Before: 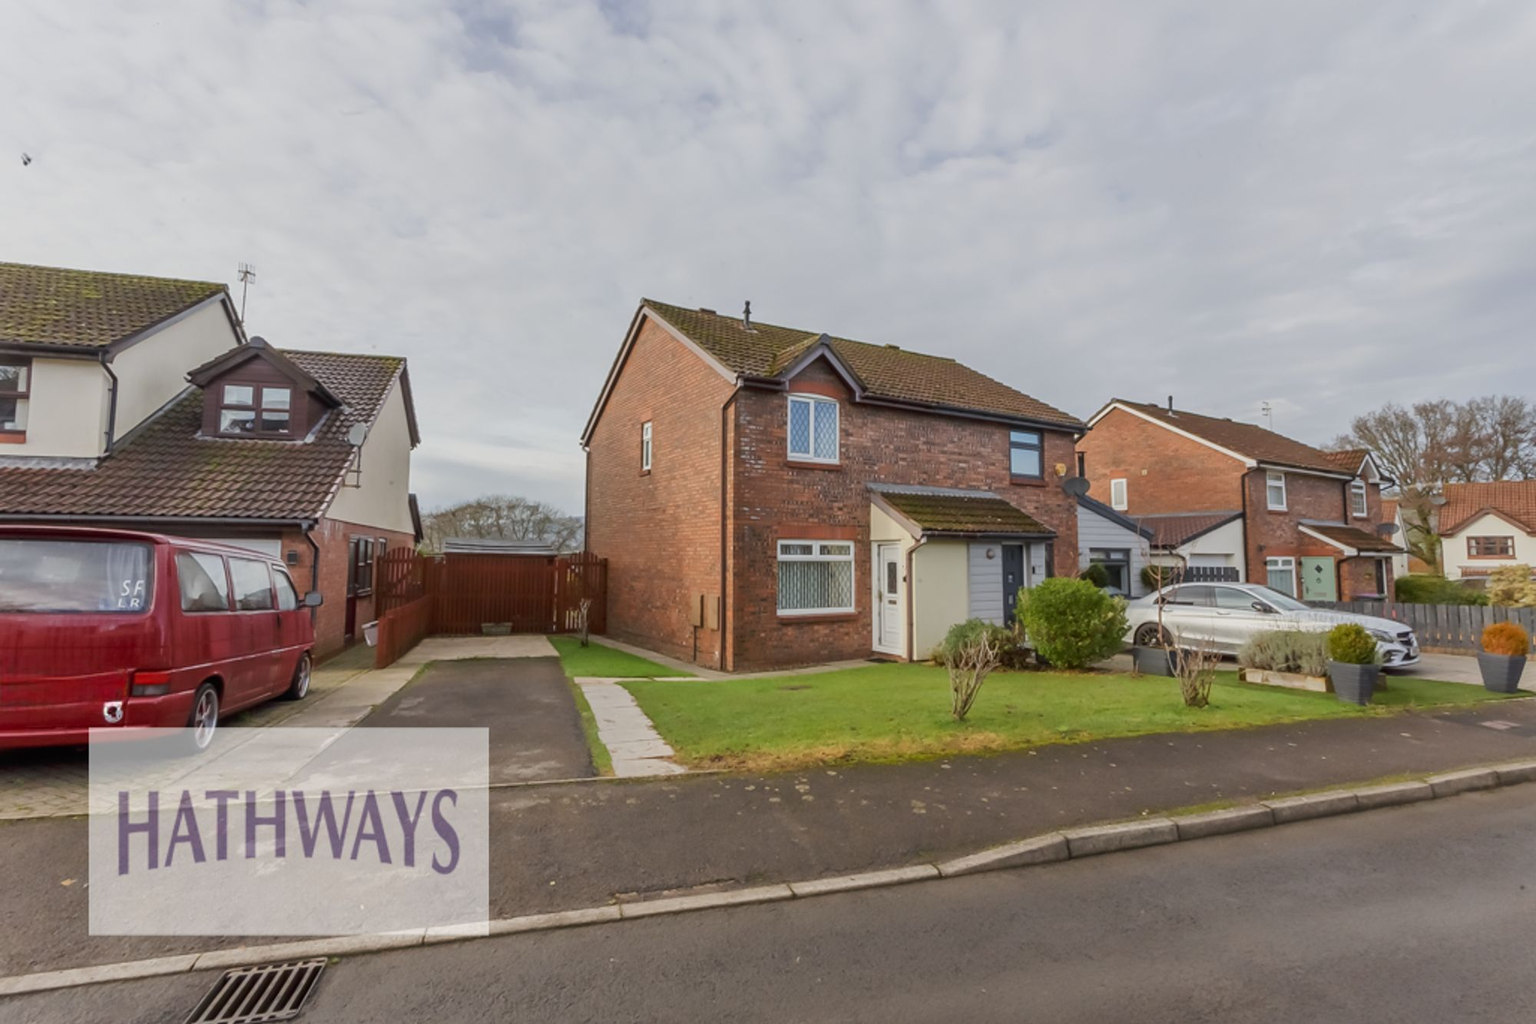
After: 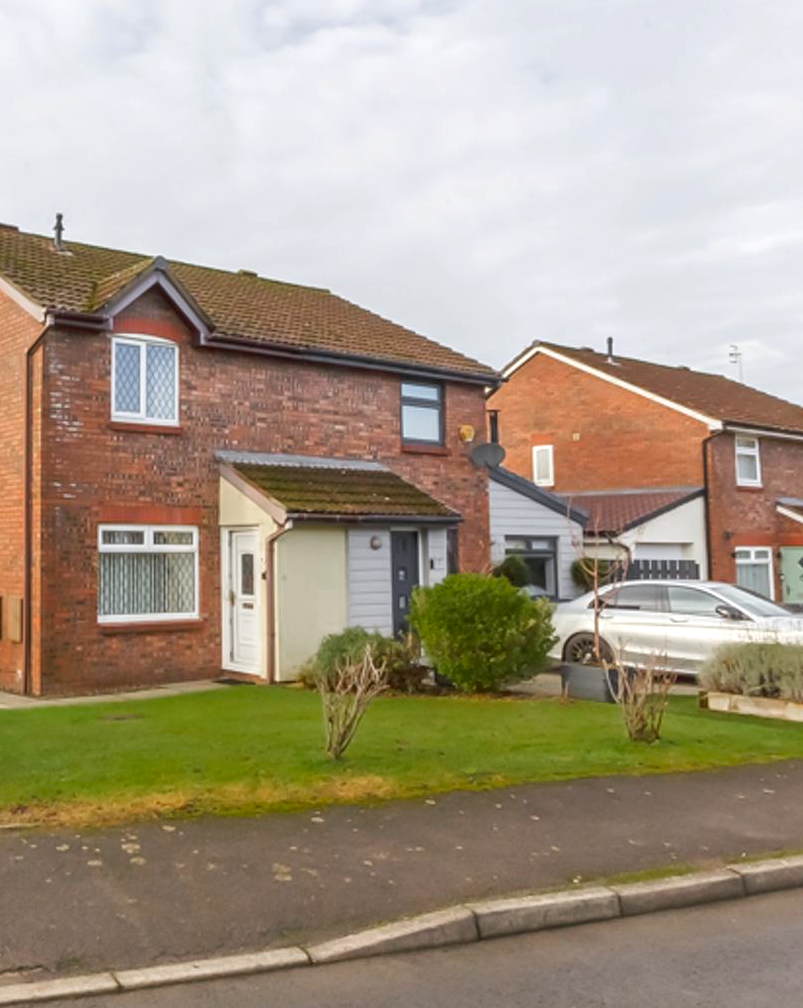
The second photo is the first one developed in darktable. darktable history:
color zones: curves: ch0 [(0, 0.48) (0.209, 0.398) (0.305, 0.332) (0.429, 0.493) (0.571, 0.5) (0.714, 0.5) (0.857, 0.5) (1, 0.48)]; ch1 [(0, 0.633) (0.143, 0.586) (0.286, 0.489) (0.429, 0.448) (0.571, 0.31) (0.714, 0.335) (0.857, 0.492) (1, 0.633)]; ch2 [(0, 0.448) (0.143, 0.498) (0.286, 0.5) (0.429, 0.5) (0.571, 0.5) (0.714, 0.5) (0.857, 0.5) (1, 0.448)]
exposure: black level correction 0, exposure 0.7 EV, compensate exposure bias true, compensate highlight preservation false
crop: left 45.721%, top 13.393%, right 14.118%, bottom 10.01%
